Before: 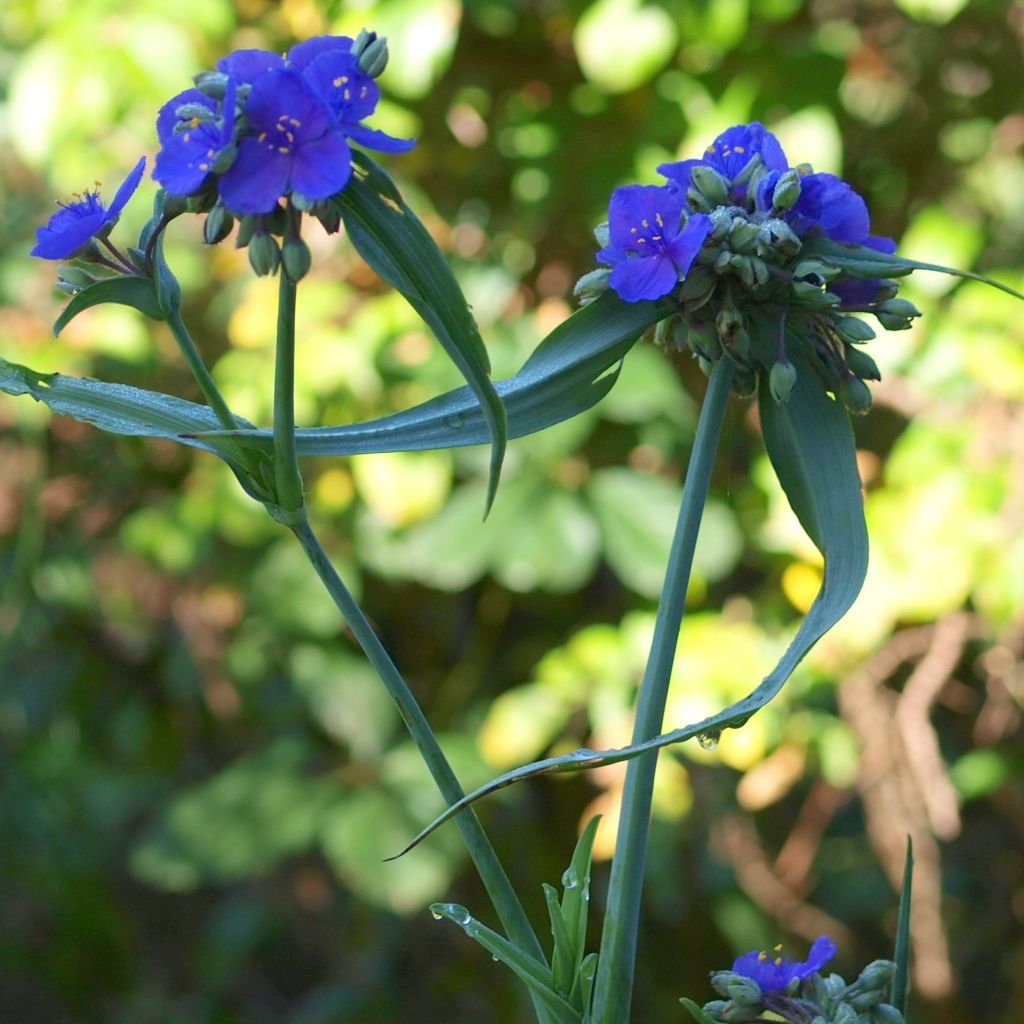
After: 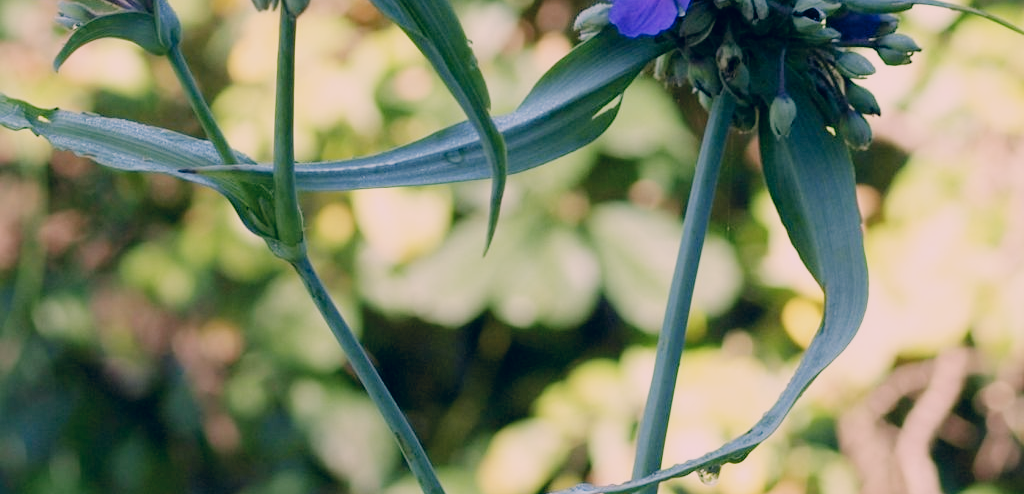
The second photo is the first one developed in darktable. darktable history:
filmic rgb: black relative exposure -6.94 EV, white relative exposure 5.58 EV, hardness 2.86, add noise in highlights 0.001, preserve chrominance no, color science v3 (2019), use custom middle-gray values true, contrast in highlights soft
color correction: highlights a* 13.78, highlights b* 5.76, shadows a* -5.15, shadows b* -15.55, saturation 0.857
tone equalizer: -8 EV -0.429 EV, -7 EV -0.371 EV, -6 EV -0.365 EV, -5 EV -0.22 EV, -3 EV 0.223 EV, -2 EV 0.337 EV, -1 EV 0.396 EV, +0 EV 0.429 EV
crop and rotate: top 25.956%, bottom 25.761%
